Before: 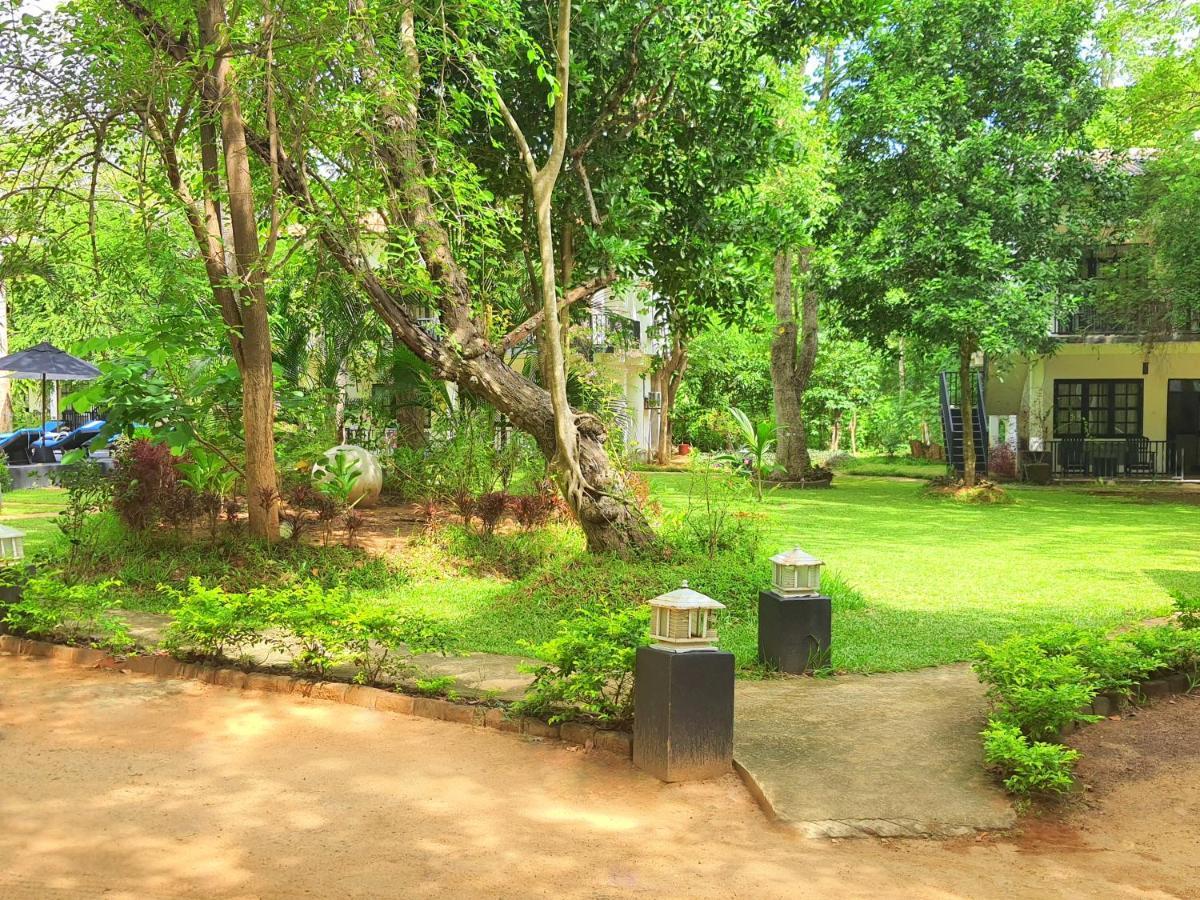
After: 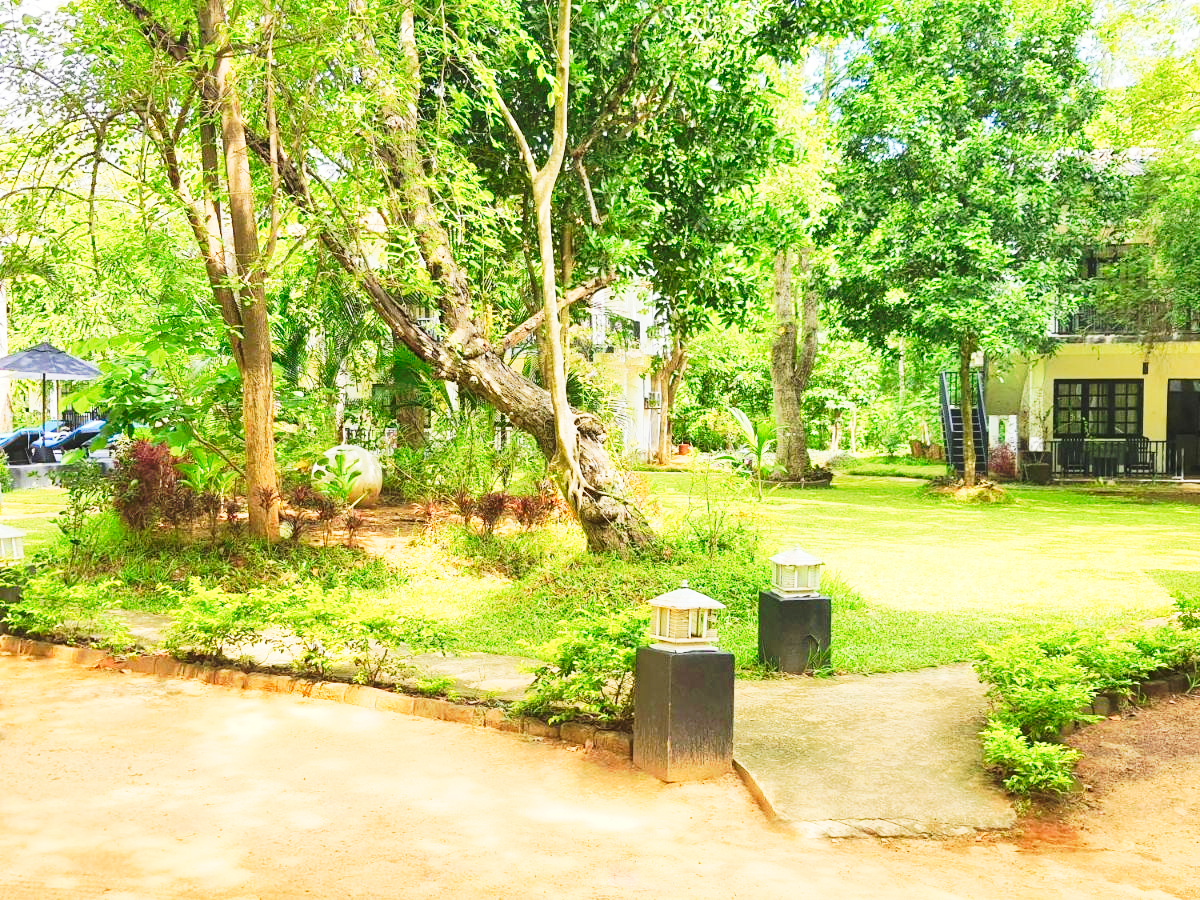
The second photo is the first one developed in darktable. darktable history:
tone curve: curves: ch0 [(0, 0) (0.003, 0.003) (0.011, 0.013) (0.025, 0.029) (0.044, 0.052) (0.069, 0.081) (0.1, 0.116) (0.136, 0.158) (0.177, 0.207) (0.224, 0.268) (0.277, 0.373) (0.335, 0.465) (0.399, 0.565) (0.468, 0.674) (0.543, 0.79) (0.623, 0.853) (0.709, 0.918) (0.801, 0.956) (0.898, 0.977) (1, 1)], preserve colors none
